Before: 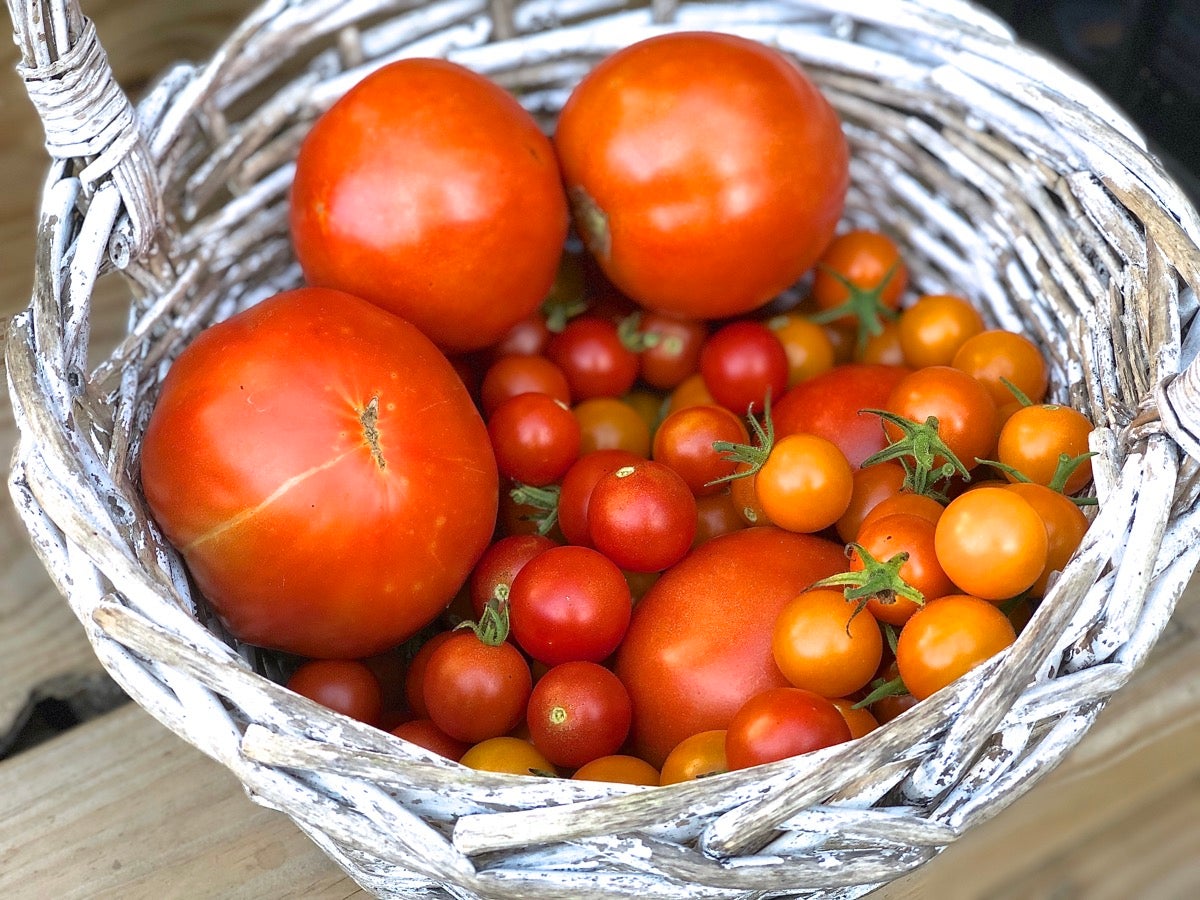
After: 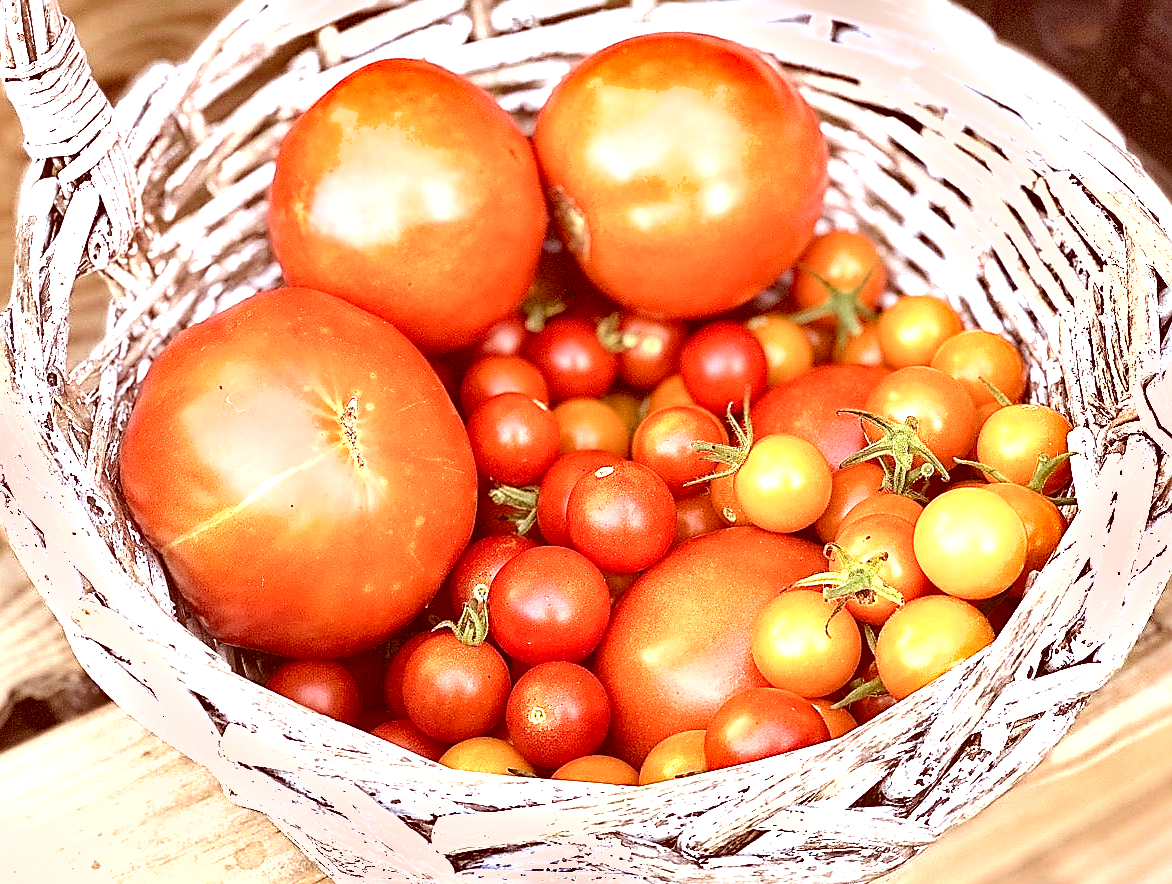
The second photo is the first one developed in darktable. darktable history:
local contrast: highlights 100%, shadows 97%, detail 120%, midtone range 0.2
sharpen: amount 0.734
exposure: black level correction 0, exposure 1.199 EV, compensate highlight preservation false
shadows and highlights: radius 46.22, white point adjustment 6.76, compress 80.08%, soften with gaussian
tone curve: curves: ch0 [(0, 0) (0.08, 0.06) (0.17, 0.14) (0.5, 0.5) (0.83, 0.86) (0.92, 0.94) (1, 1)], color space Lab, independent channels, preserve colors none
crop and rotate: left 1.783%, right 0.536%, bottom 1.715%
color correction: highlights a* 9.03, highlights b* 8.78, shadows a* 39.63, shadows b* 39.76, saturation 0.806
